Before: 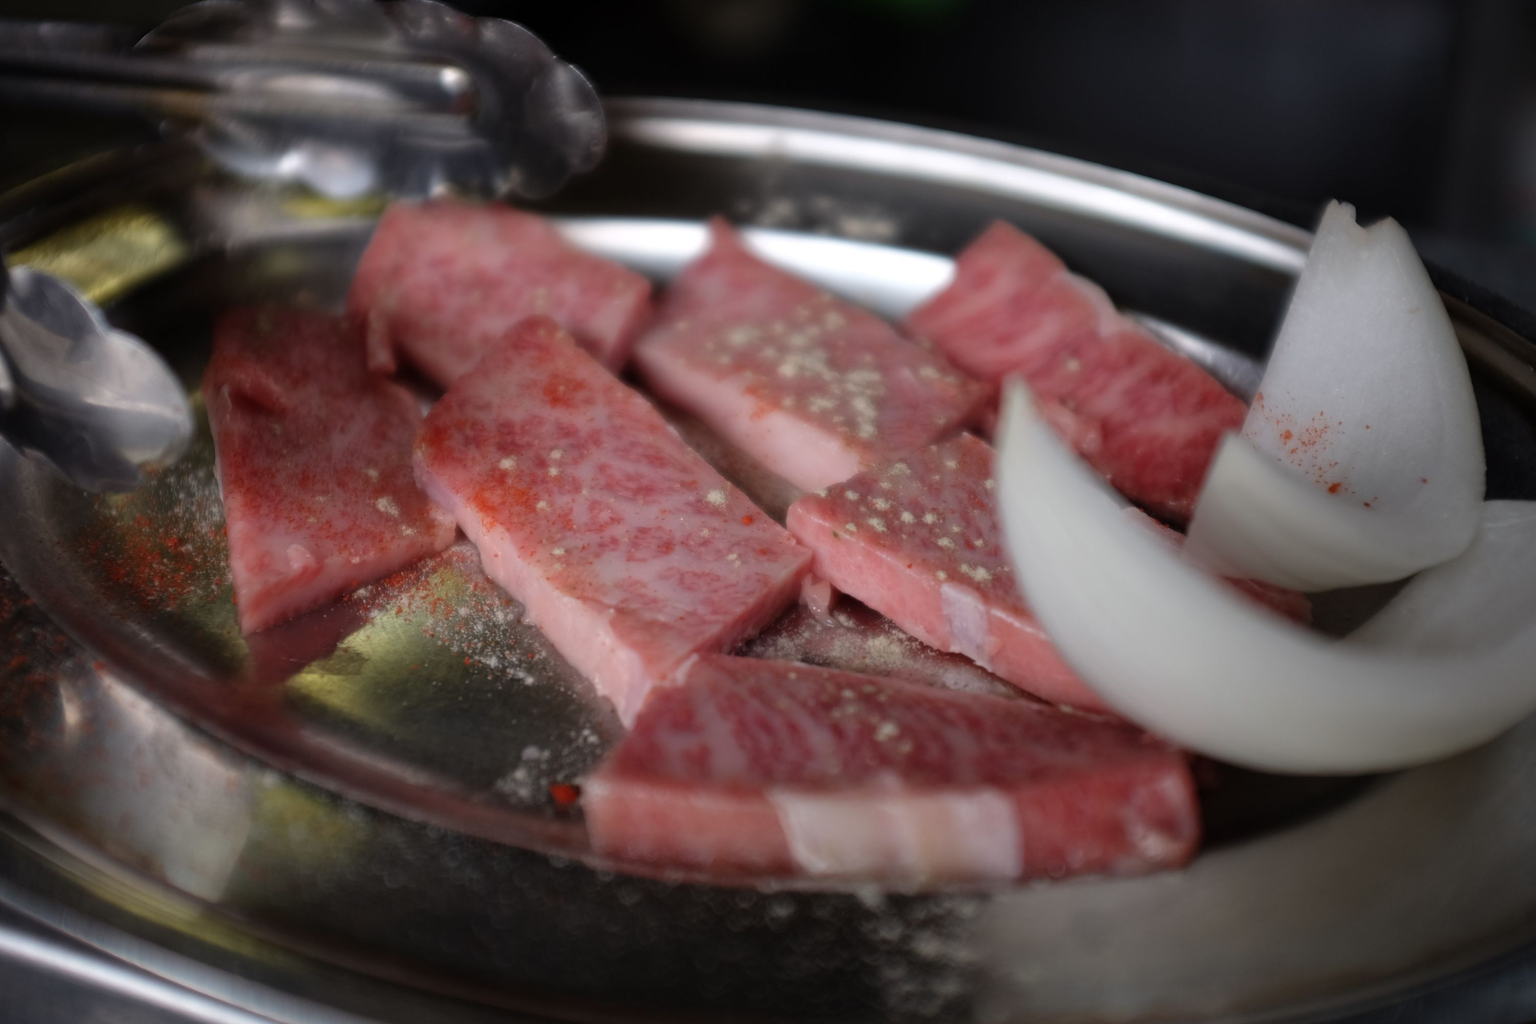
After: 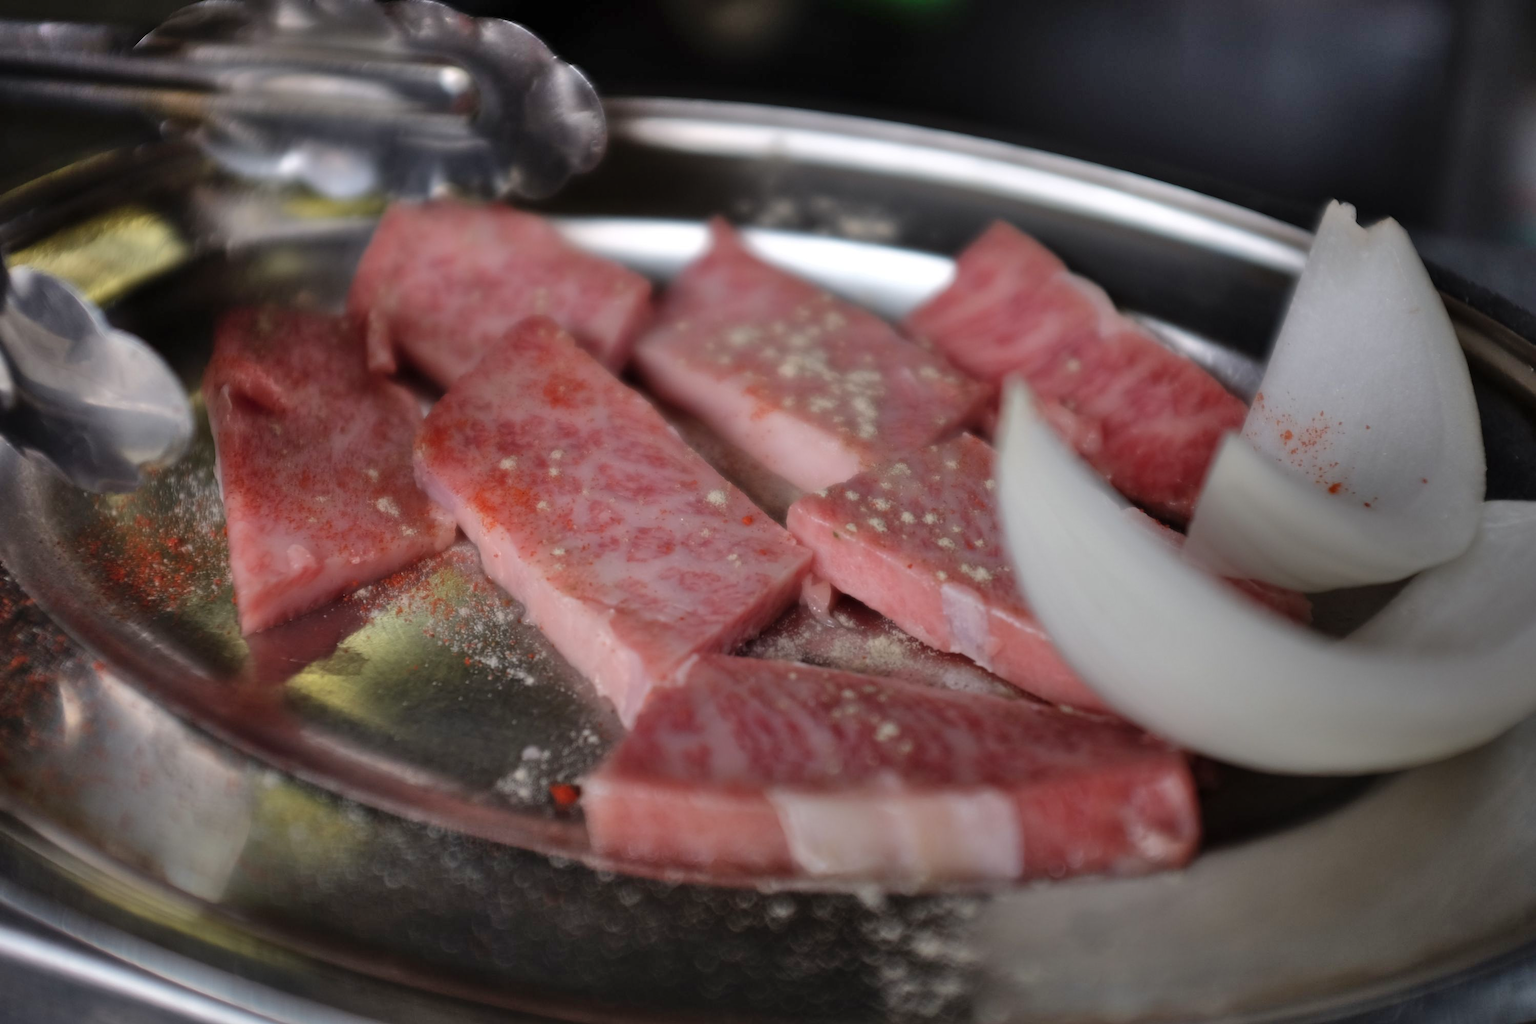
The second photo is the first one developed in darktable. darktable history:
shadows and highlights: shadows 58.14, highlights -60.23, soften with gaussian
